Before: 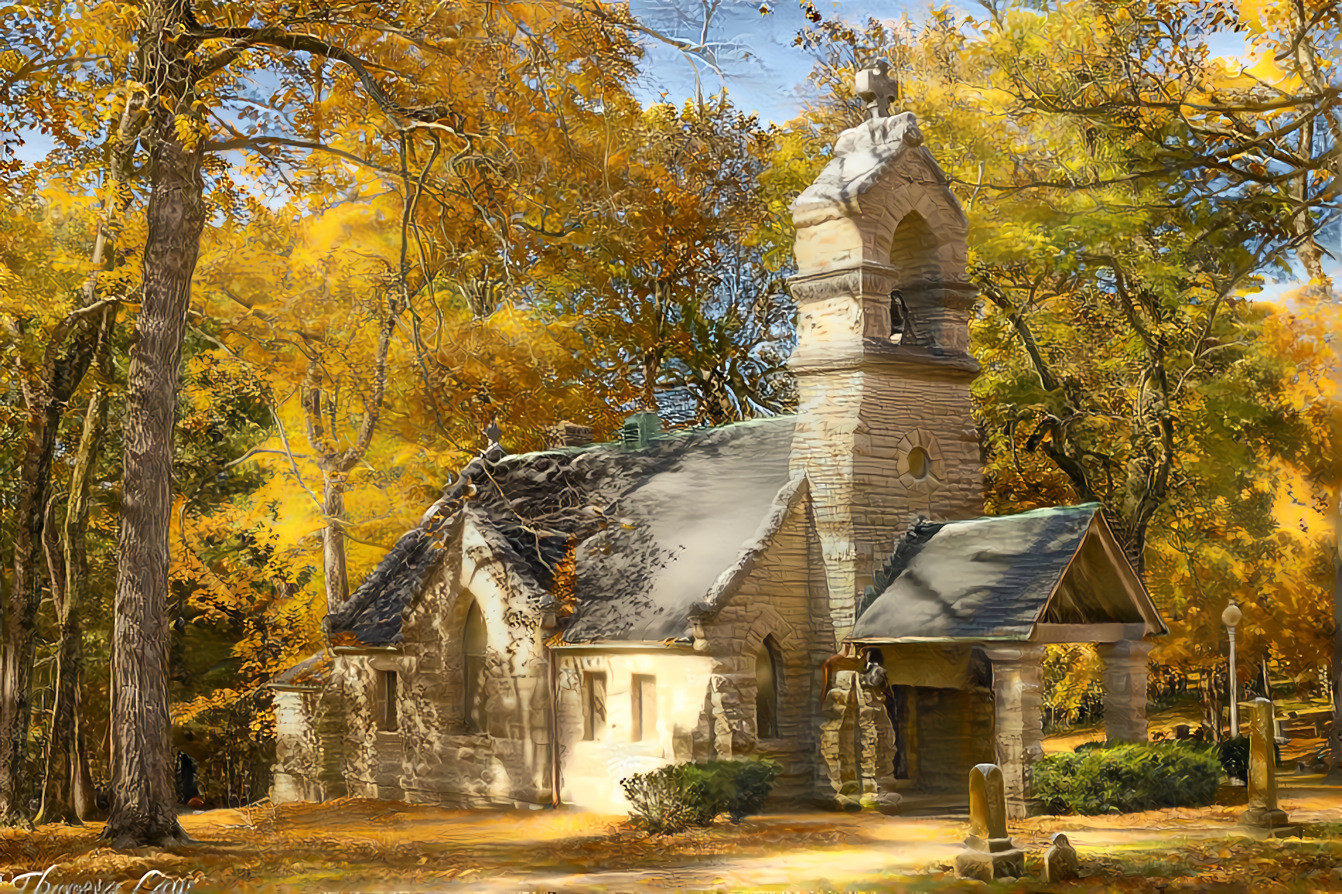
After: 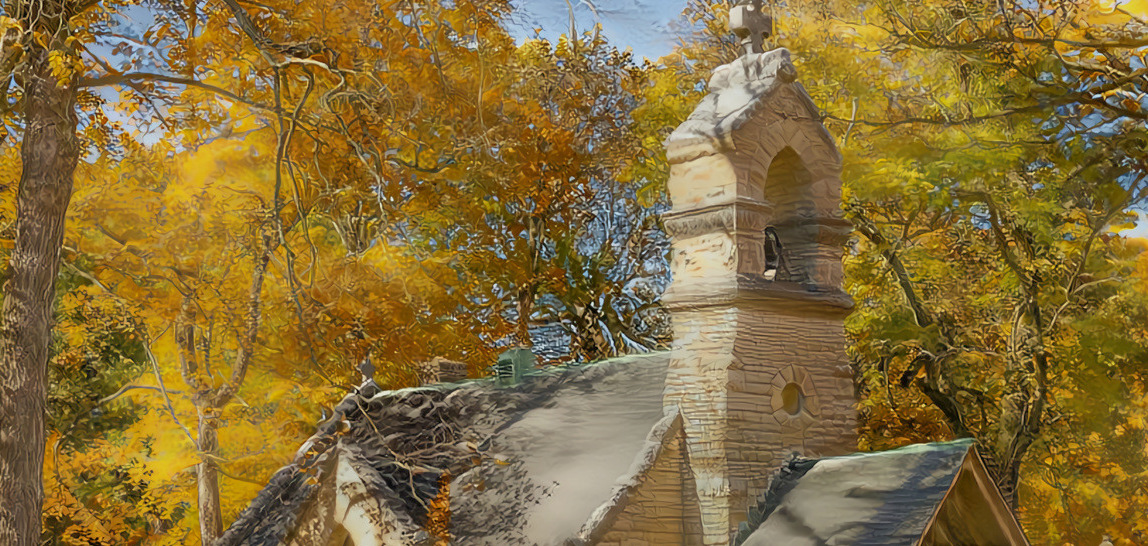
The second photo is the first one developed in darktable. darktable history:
exposure: exposure 0.014 EV, compensate exposure bias true, compensate highlight preservation false
tone equalizer: -8 EV 0.215 EV, -7 EV 0.433 EV, -6 EV 0.434 EV, -5 EV 0.217 EV, -3 EV -0.274 EV, -2 EV -0.41 EV, -1 EV -0.394 EV, +0 EV -0.273 EV, edges refinement/feathering 500, mask exposure compensation -1.57 EV, preserve details no
crop and rotate: left 9.417%, top 7.197%, right 4.971%, bottom 31.637%
